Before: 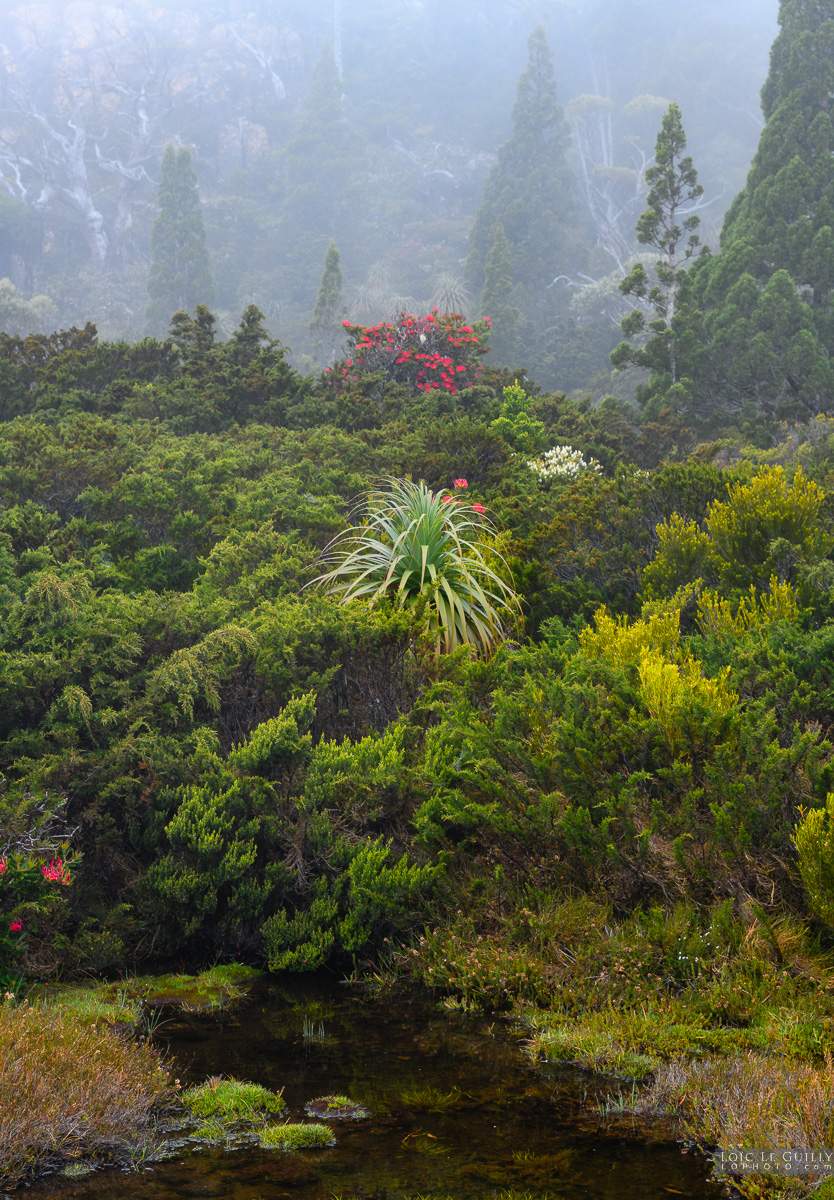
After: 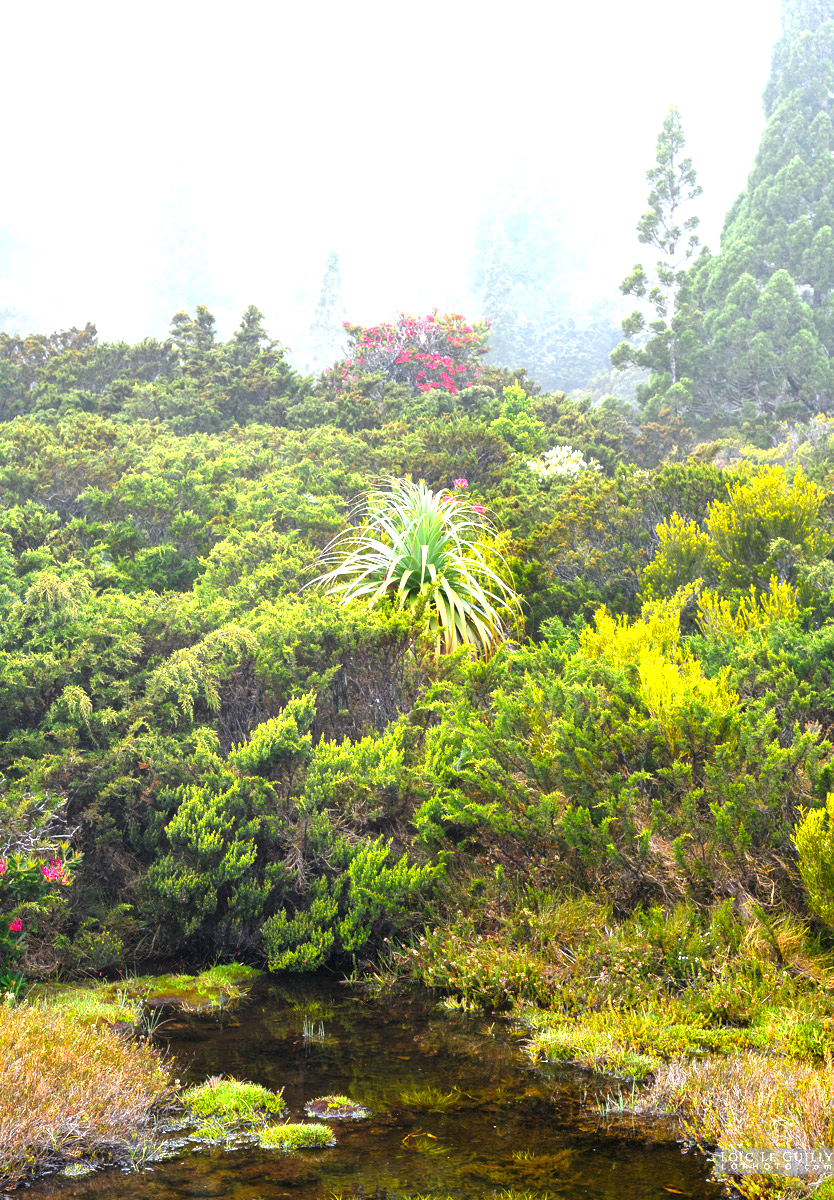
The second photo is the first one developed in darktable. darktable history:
exposure: black level correction 0.001, exposure 1.84 EV, compensate highlight preservation false
levels: levels [0, 0.499, 1]
white balance: emerald 1
